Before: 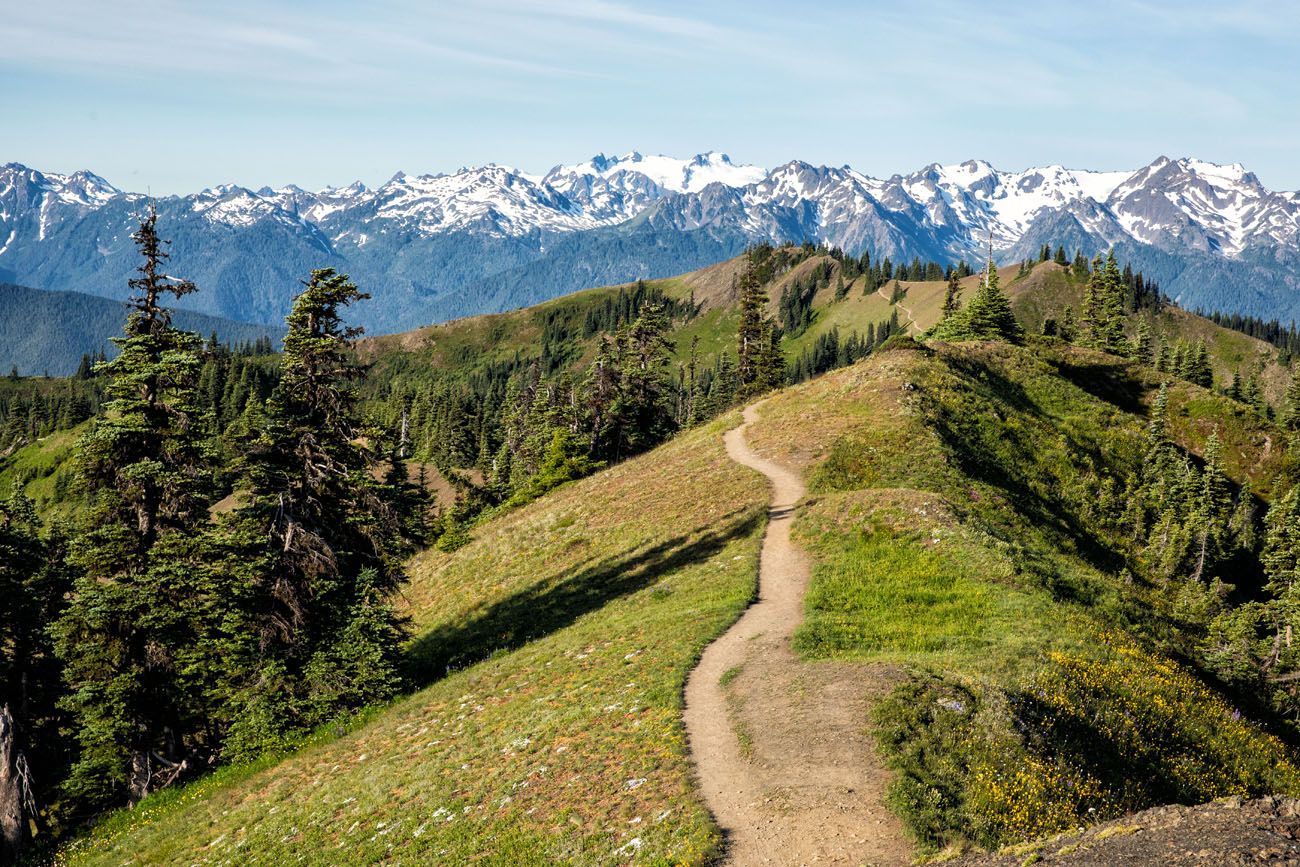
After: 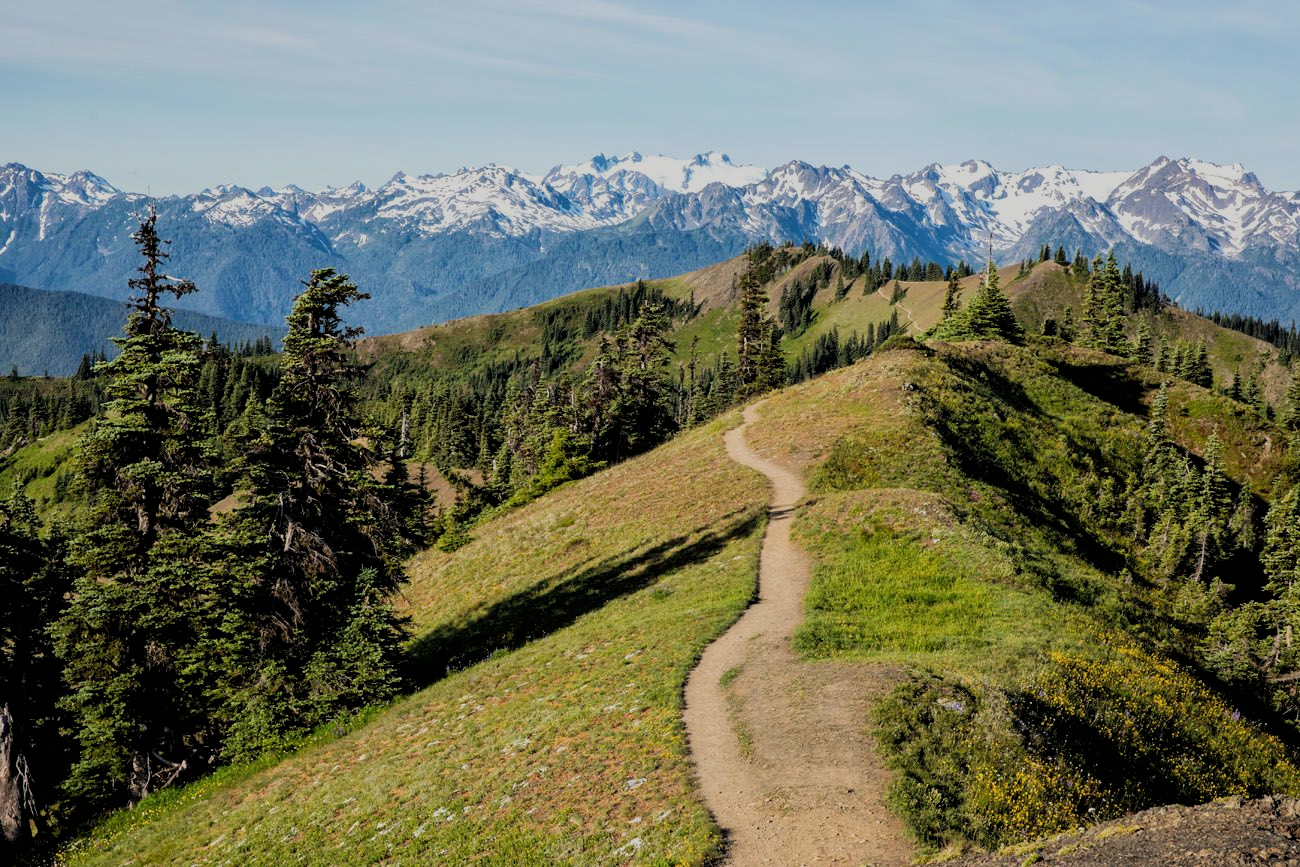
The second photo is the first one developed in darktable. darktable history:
filmic rgb: black relative exposure -7.82 EV, white relative exposure 4.29 EV, hardness 3.86, color science v6 (2022)
exposure: exposure -0.157 EV, compensate highlight preservation false
